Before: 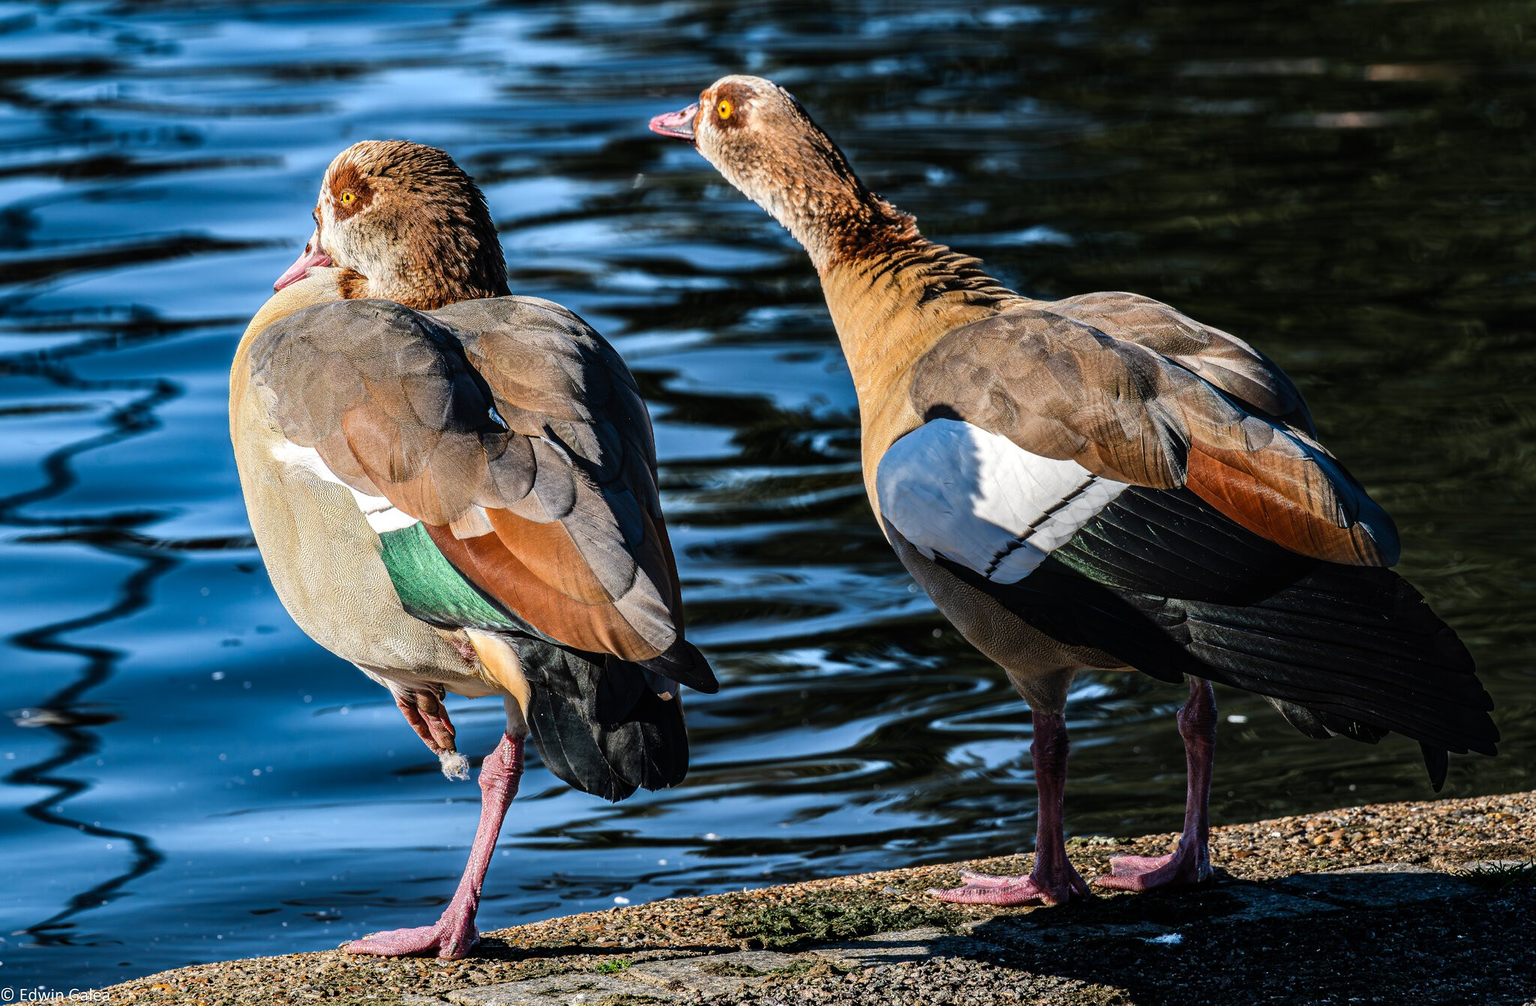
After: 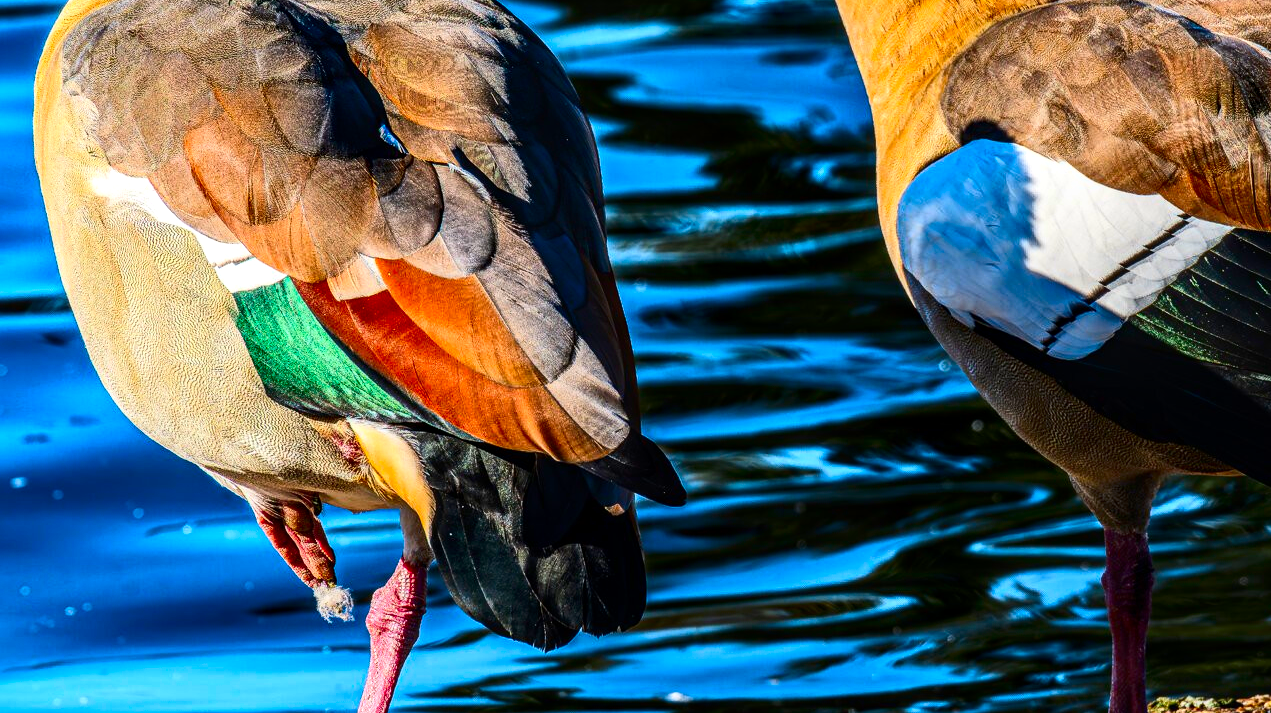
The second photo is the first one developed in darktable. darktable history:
crop: left 13.312%, top 31.28%, right 24.627%, bottom 15.582%
local contrast: on, module defaults
contrast brightness saturation: contrast 0.26, brightness 0.02, saturation 0.87
